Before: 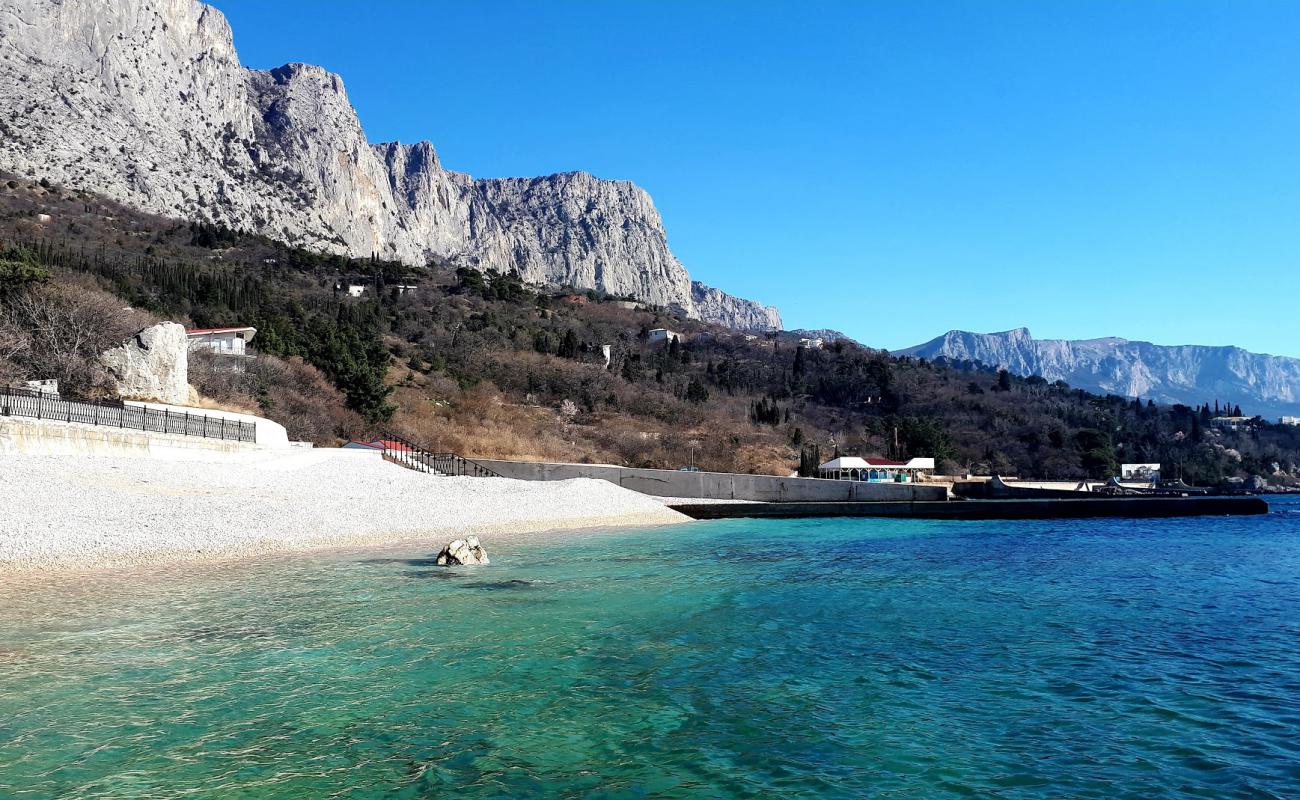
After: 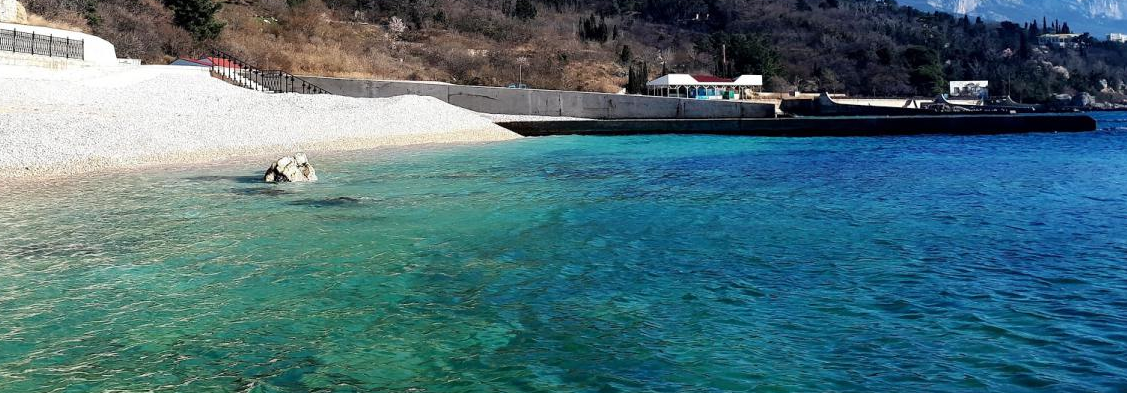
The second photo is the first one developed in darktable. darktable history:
crop and rotate: left 13.252%, top 47.898%, bottom 2.856%
